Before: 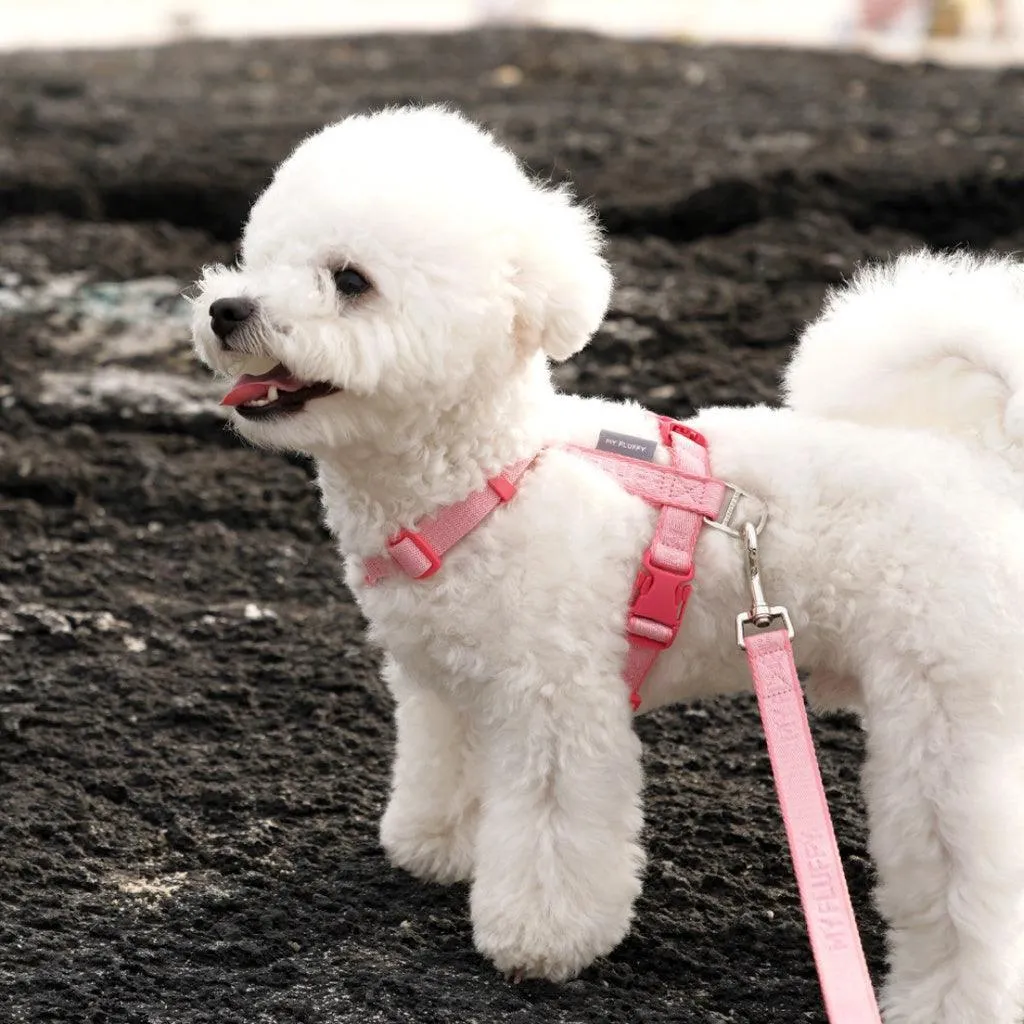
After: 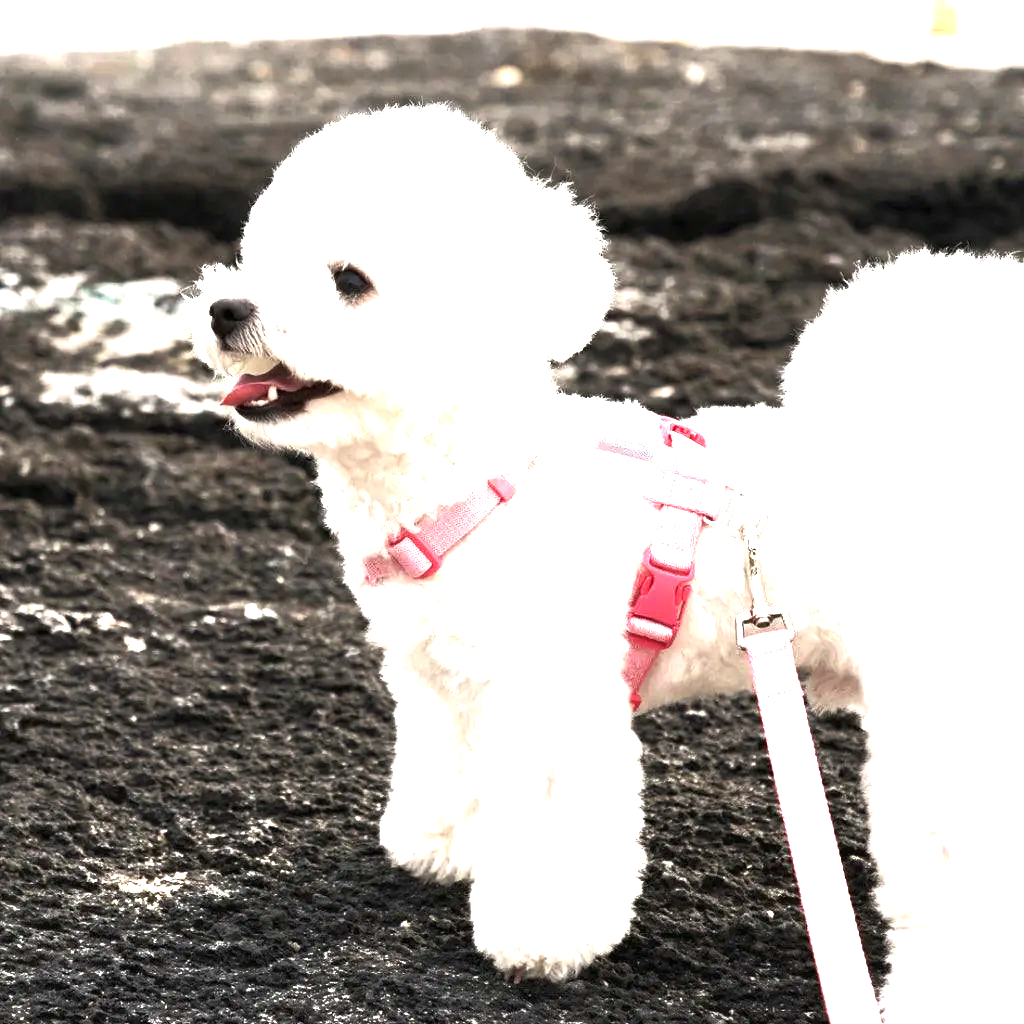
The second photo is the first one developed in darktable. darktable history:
exposure: black level correction 0, exposure 1.9 EV, compensate highlight preservation false
rgb curve: curves: ch0 [(0, 0) (0.415, 0.237) (1, 1)]
